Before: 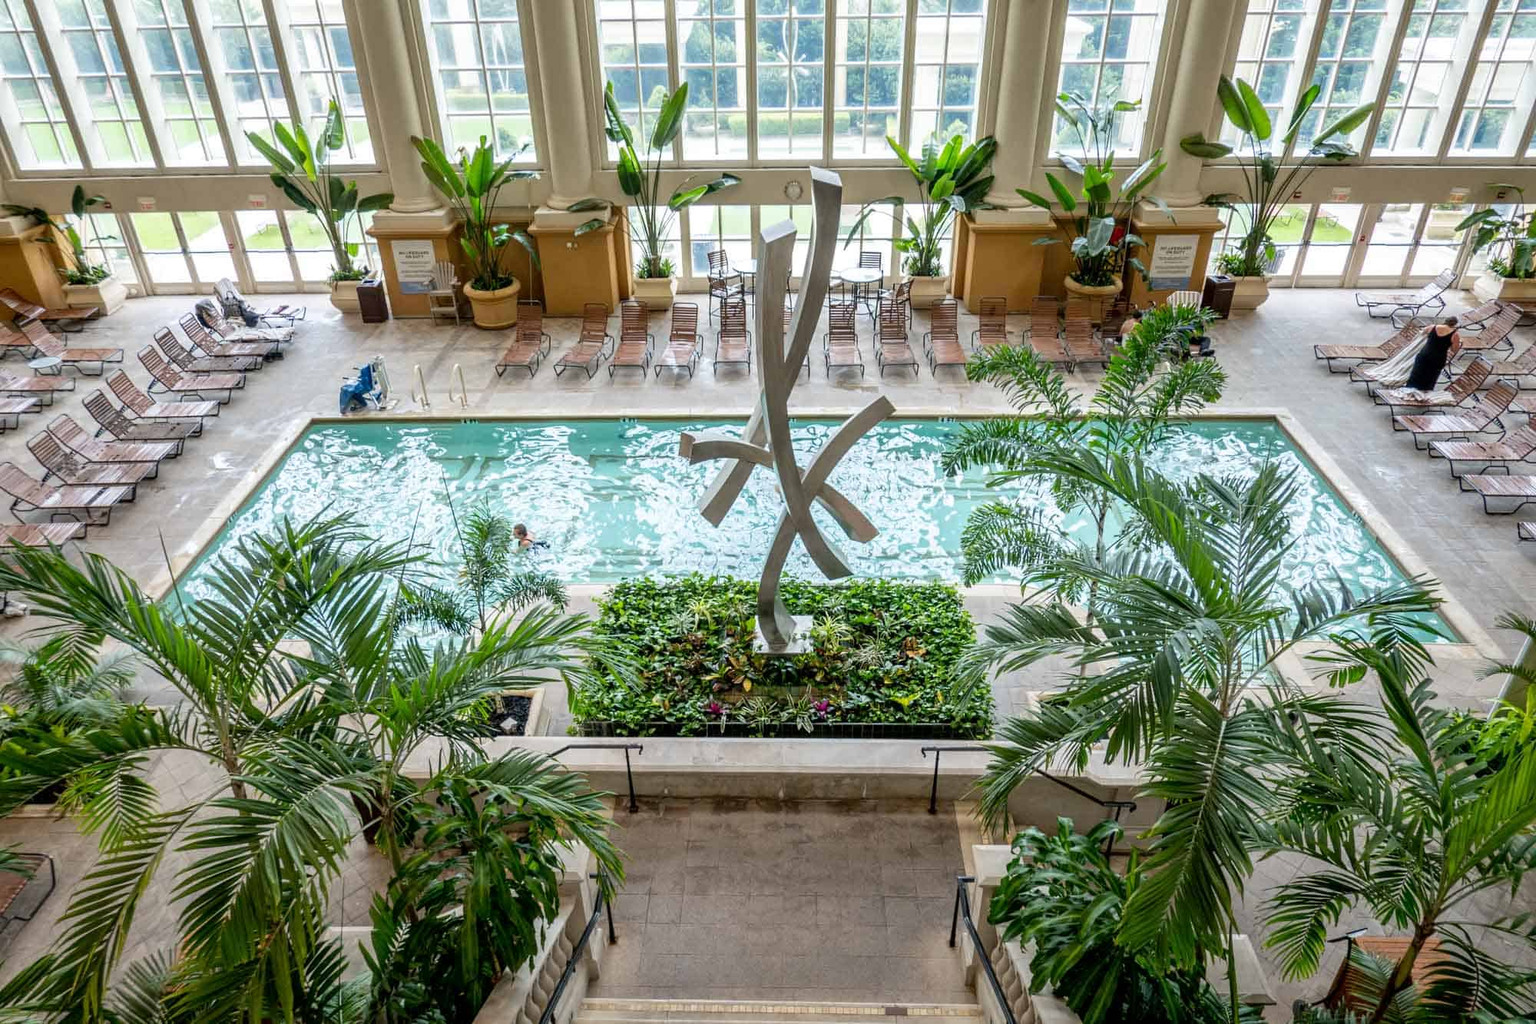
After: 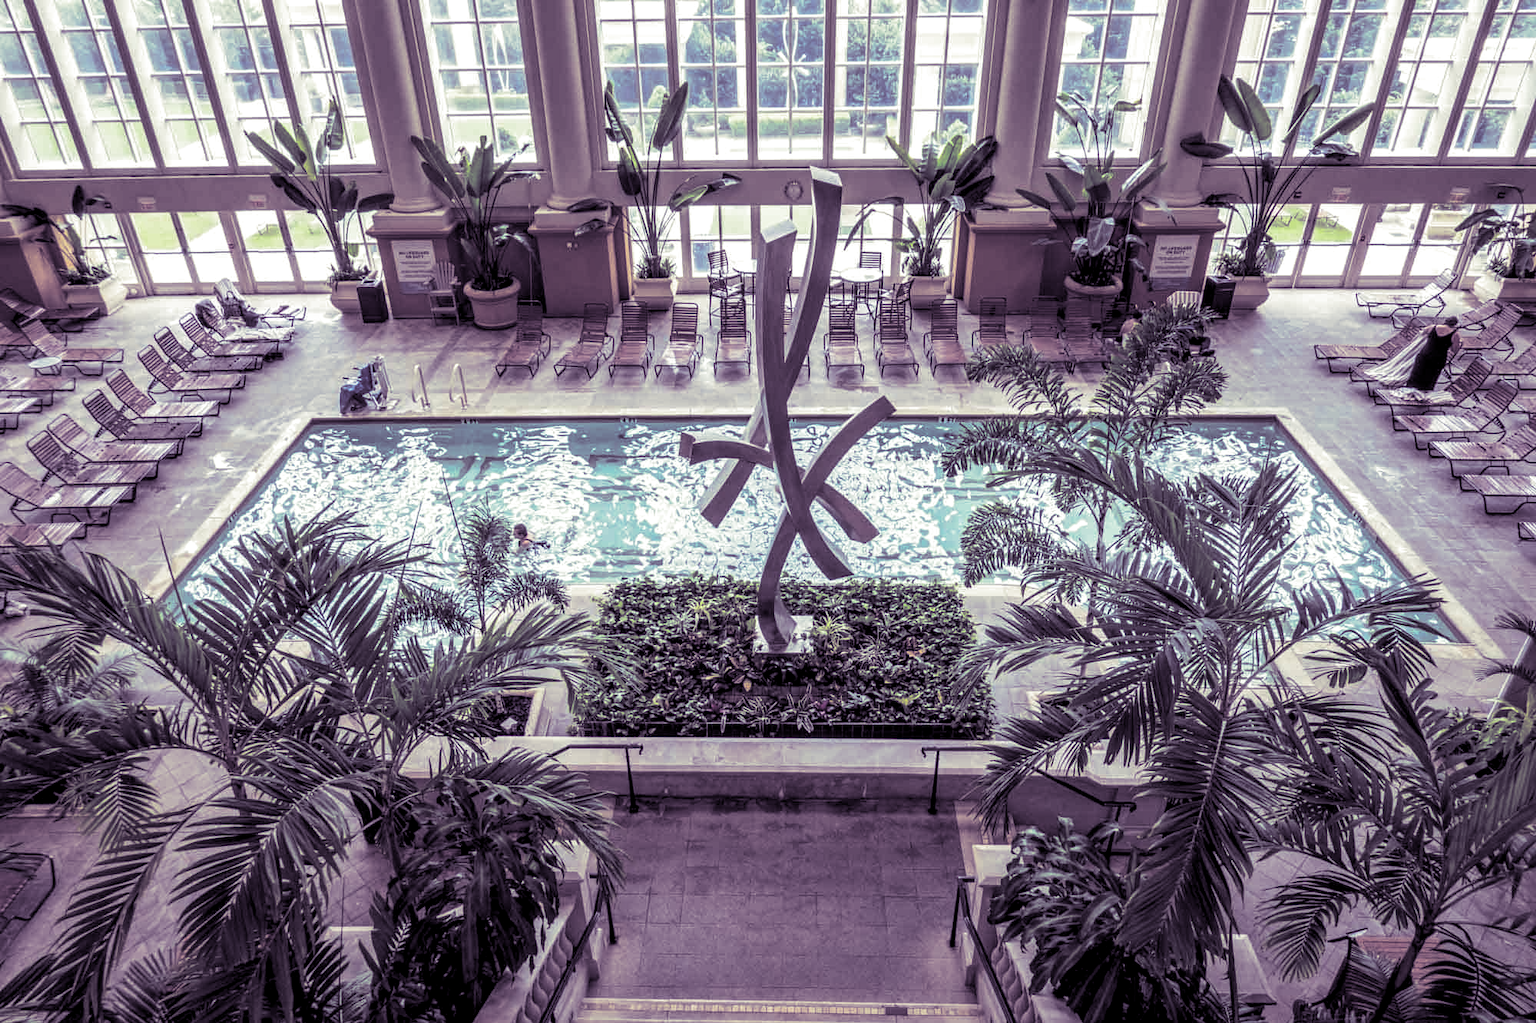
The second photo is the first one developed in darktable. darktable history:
local contrast: detail 130%
split-toning: shadows › hue 266.4°, shadows › saturation 0.4, highlights › hue 61.2°, highlights › saturation 0.3, compress 0%
tone curve: curves: ch0 [(0, 0) (0.915, 0.89) (1, 1)]
